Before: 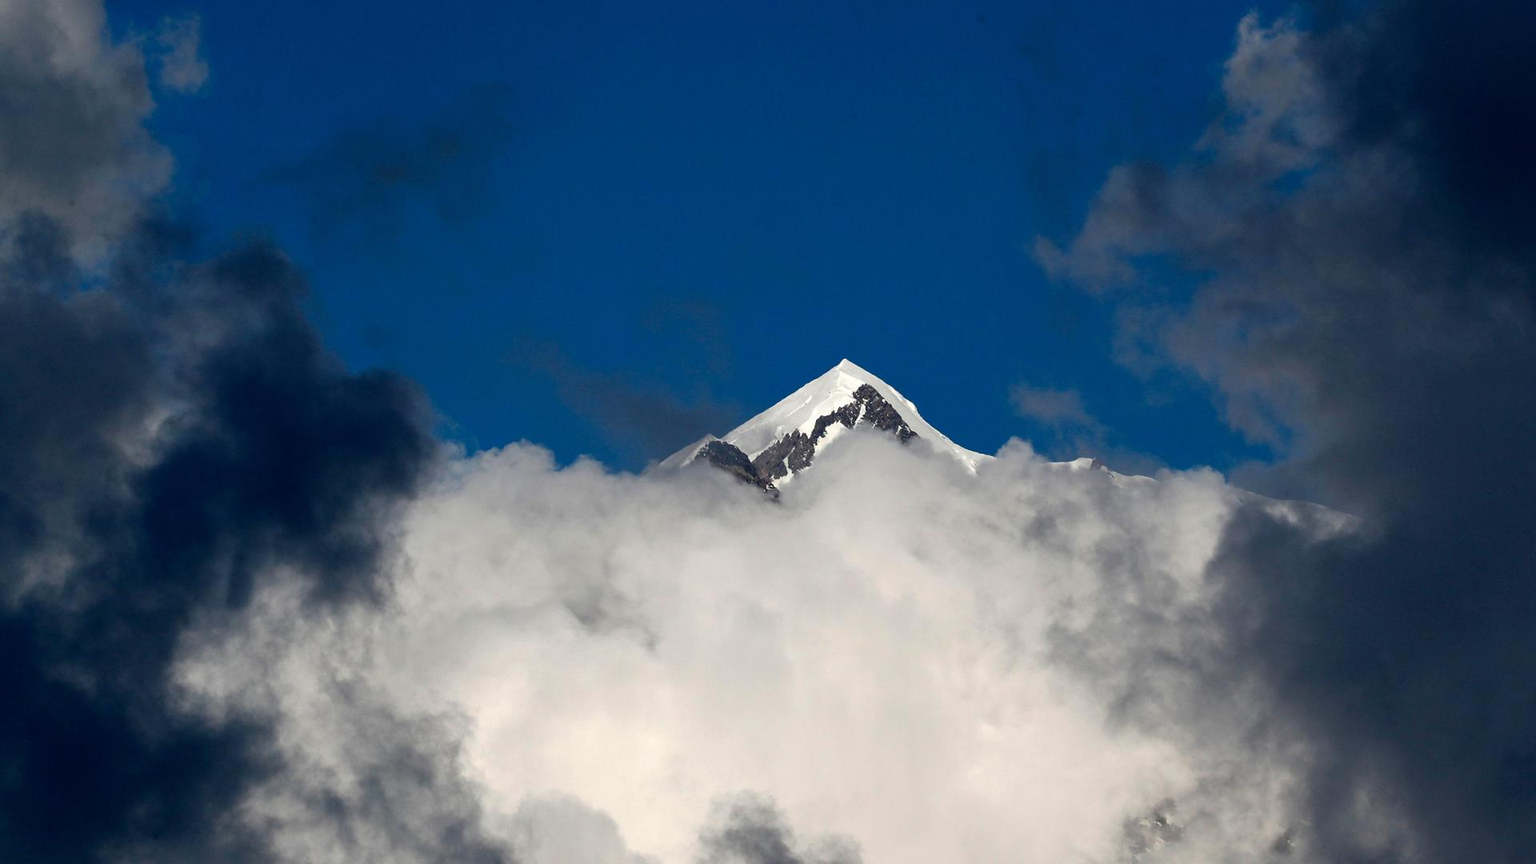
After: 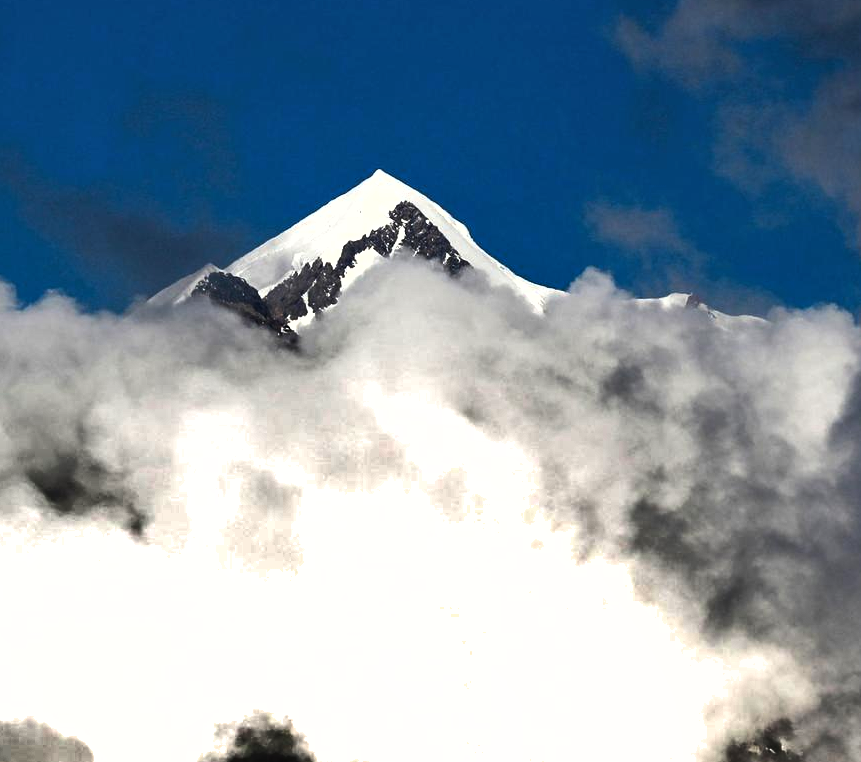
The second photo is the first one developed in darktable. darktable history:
crop: left 35.272%, top 25.909%, right 19.867%, bottom 3.457%
tone equalizer: -8 EV -0.774 EV, -7 EV -0.728 EV, -6 EV -0.635 EV, -5 EV -0.39 EV, -3 EV 0.385 EV, -2 EV 0.6 EV, -1 EV 0.695 EV, +0 EV 0.728 EV, edges refinement/feathering 500, mask exposure compensation -1.57 EV, preserve details no
shadows and highlights: shadows 20.75, highlights -81.96, soften with gaussian
